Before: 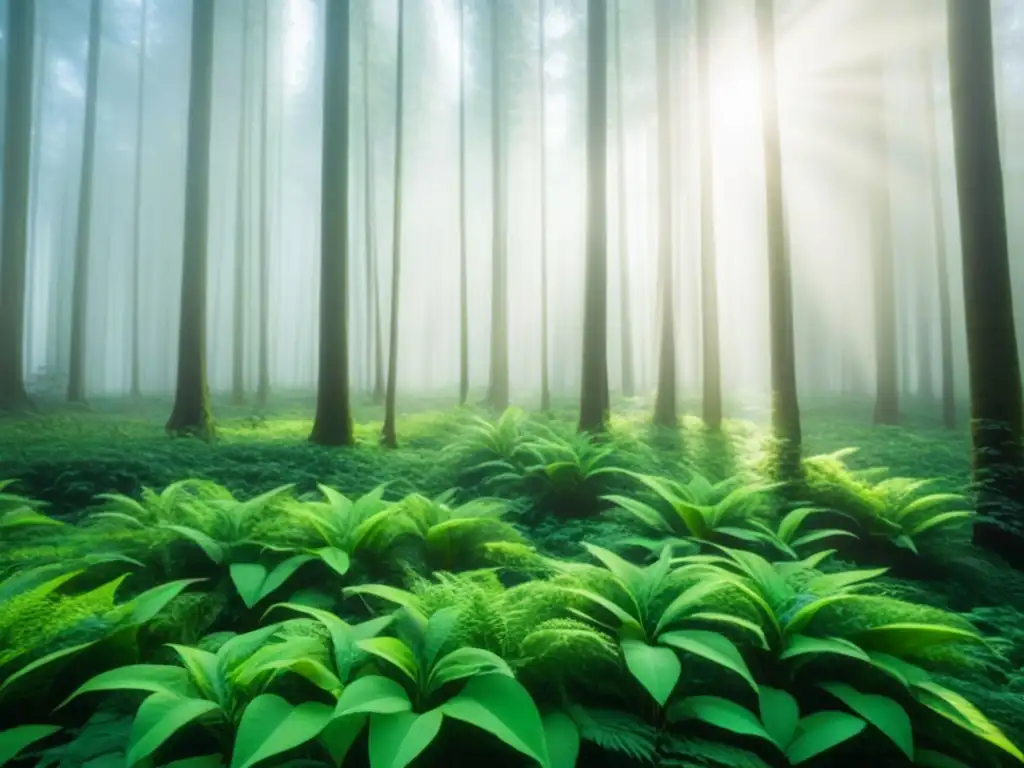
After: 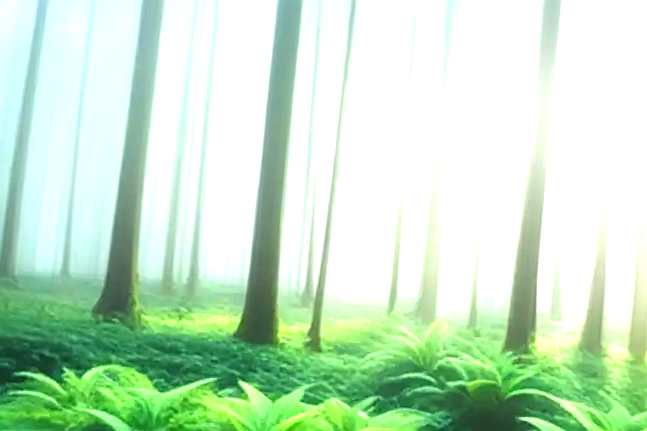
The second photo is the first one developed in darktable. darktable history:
sharpen: on, module defaults
crop and rotate: angle -4.99°, left 2.122%, top 6.945%, right 27.566%, bottom 30.519%
exposure: exposure 1.15 EV, compensate highlight preservation false
